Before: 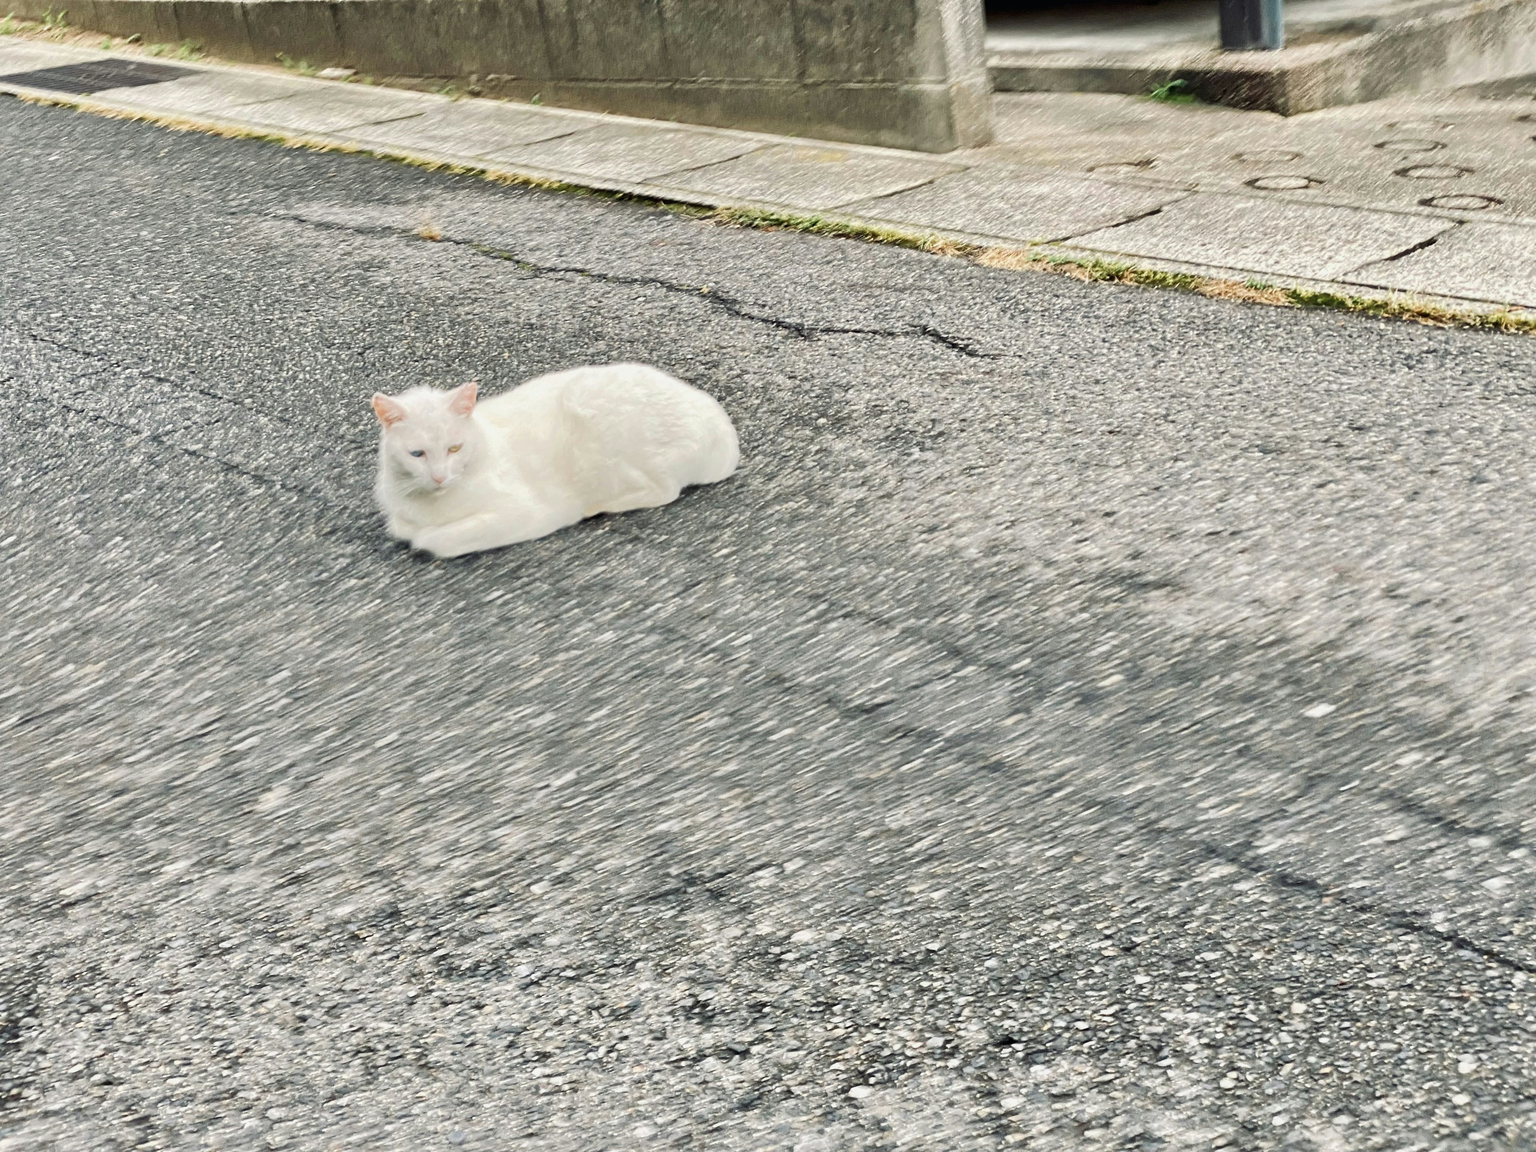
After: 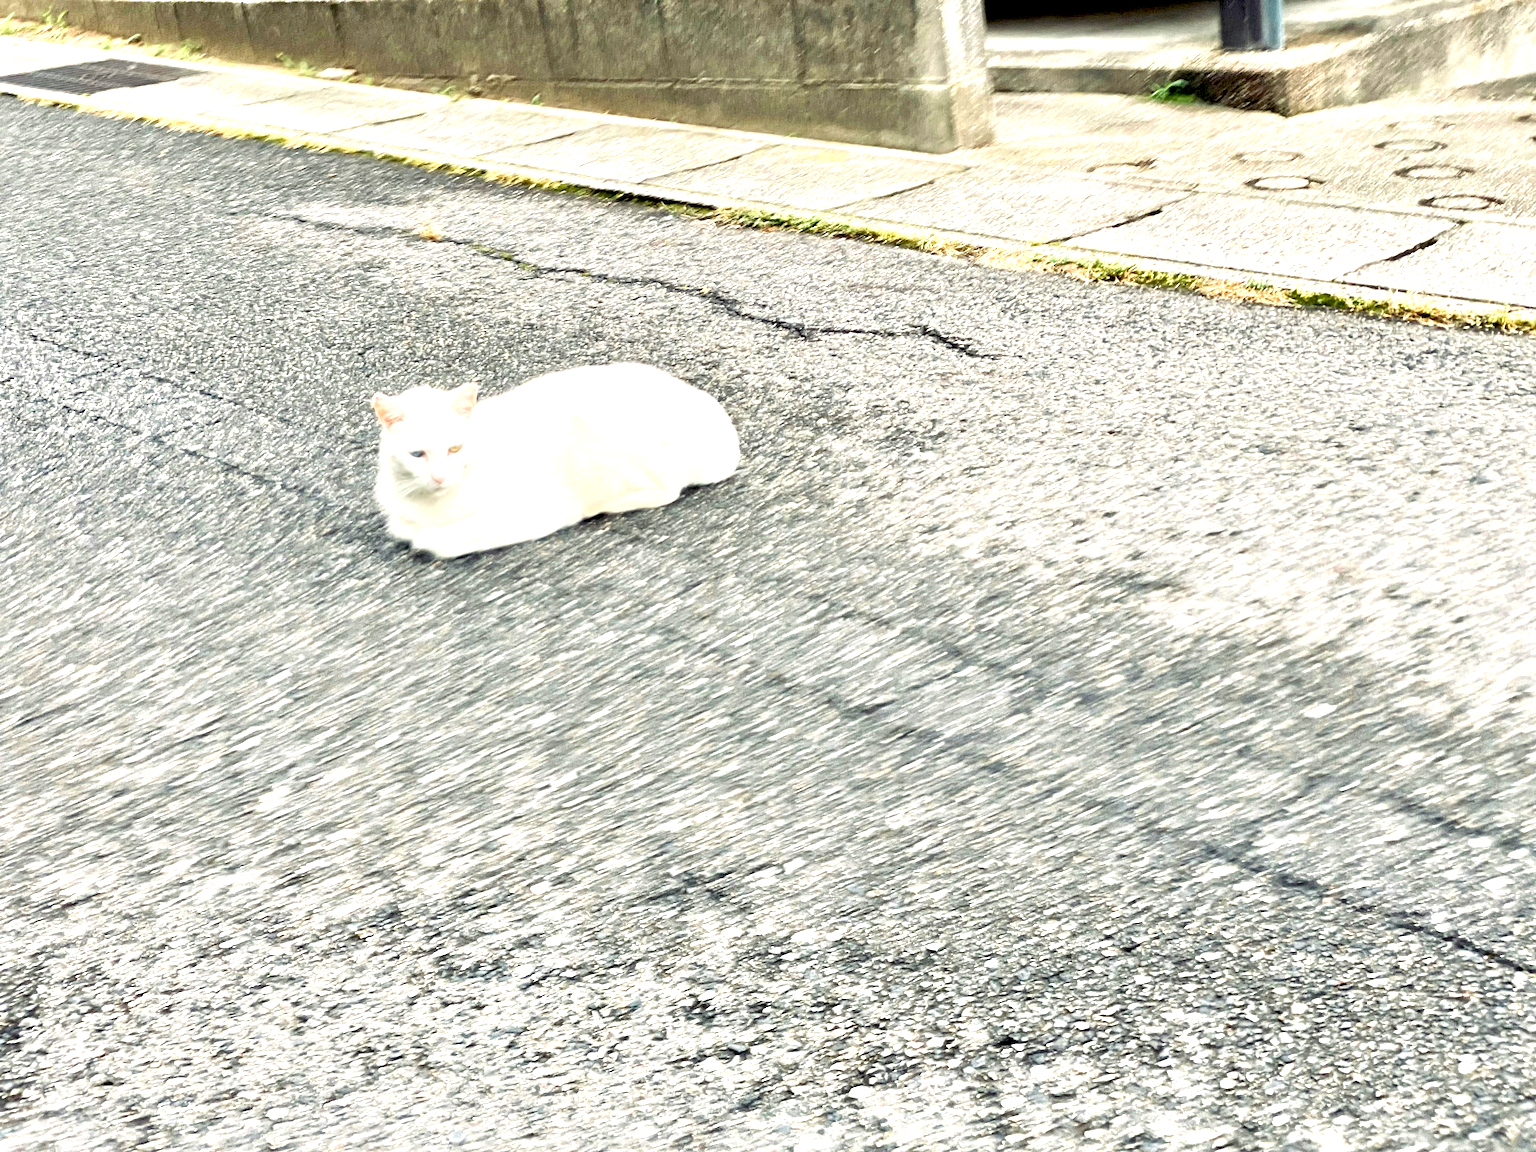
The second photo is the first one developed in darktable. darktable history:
exposure: black level correction 0.008, exposure 0.979 EV, compensate highlight preservation false
color balance rgb: power › hue 75.18°, global offset › luminance -0.485%, perceptual saturation grading › global saturation 0.694%, global vibrance 20%
